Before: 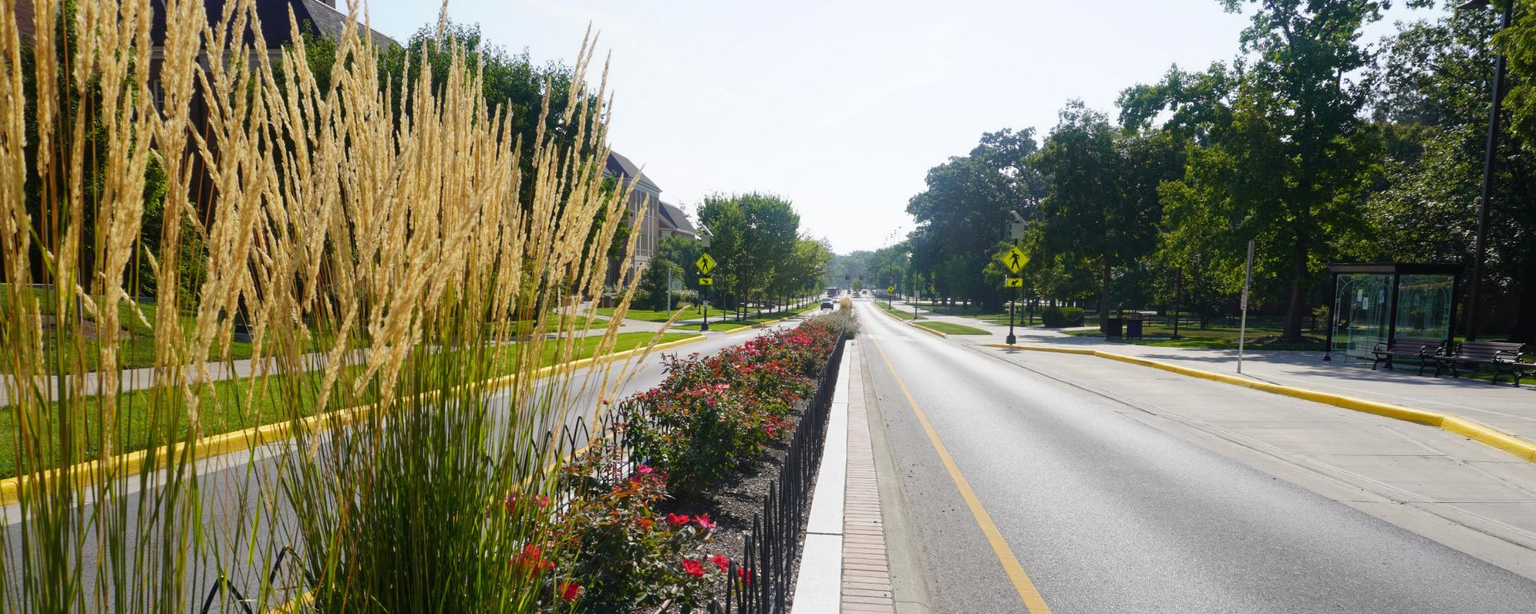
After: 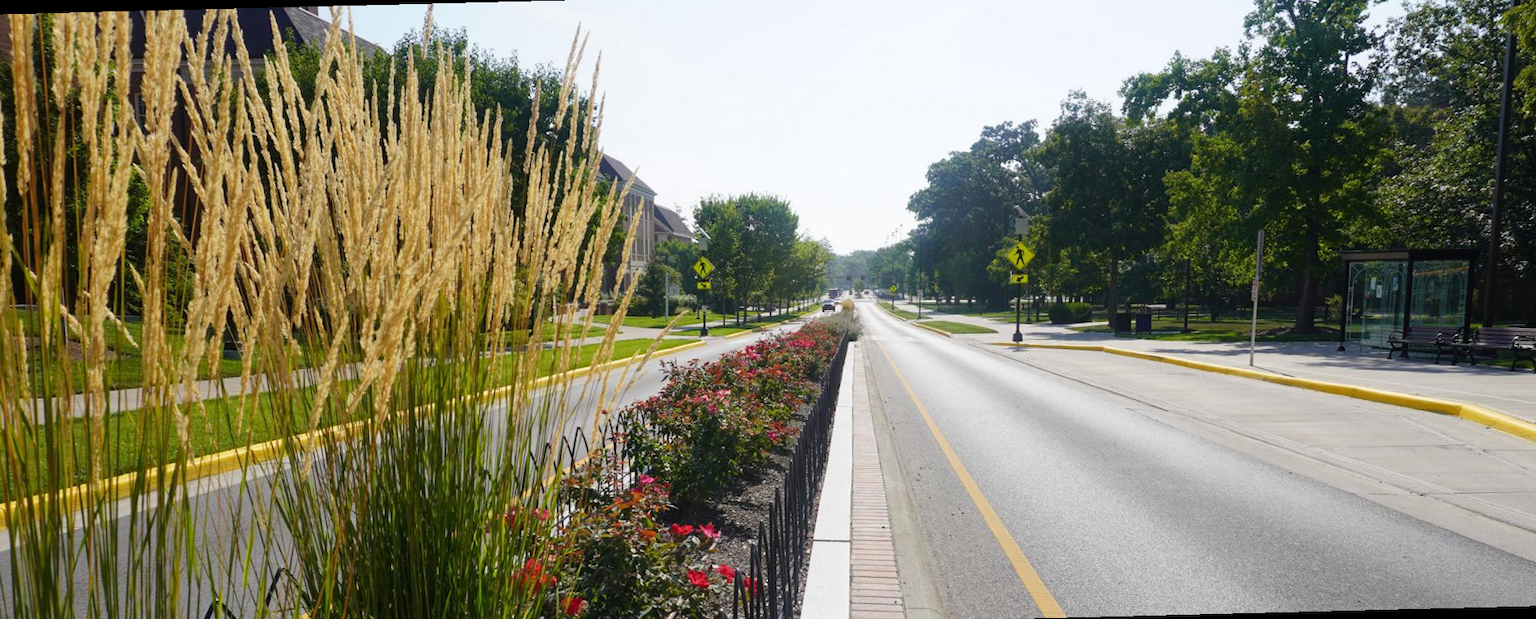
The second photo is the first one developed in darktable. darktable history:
rotate and perspective: rotation -1.42°, crop left 0.016, crop right 0.984, crop top 0.035, crop bottom 0.965
